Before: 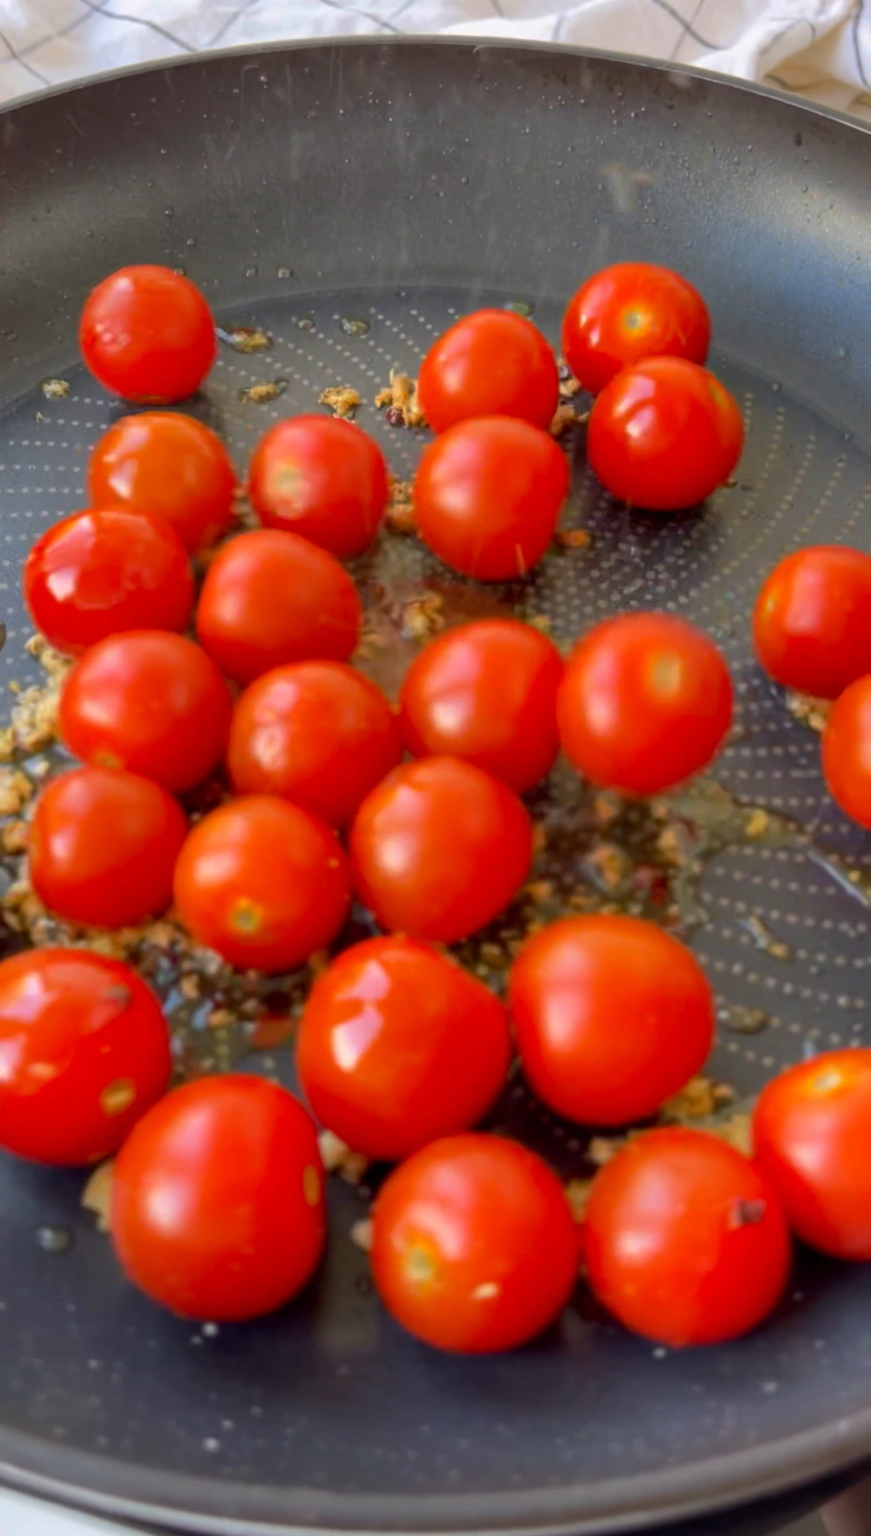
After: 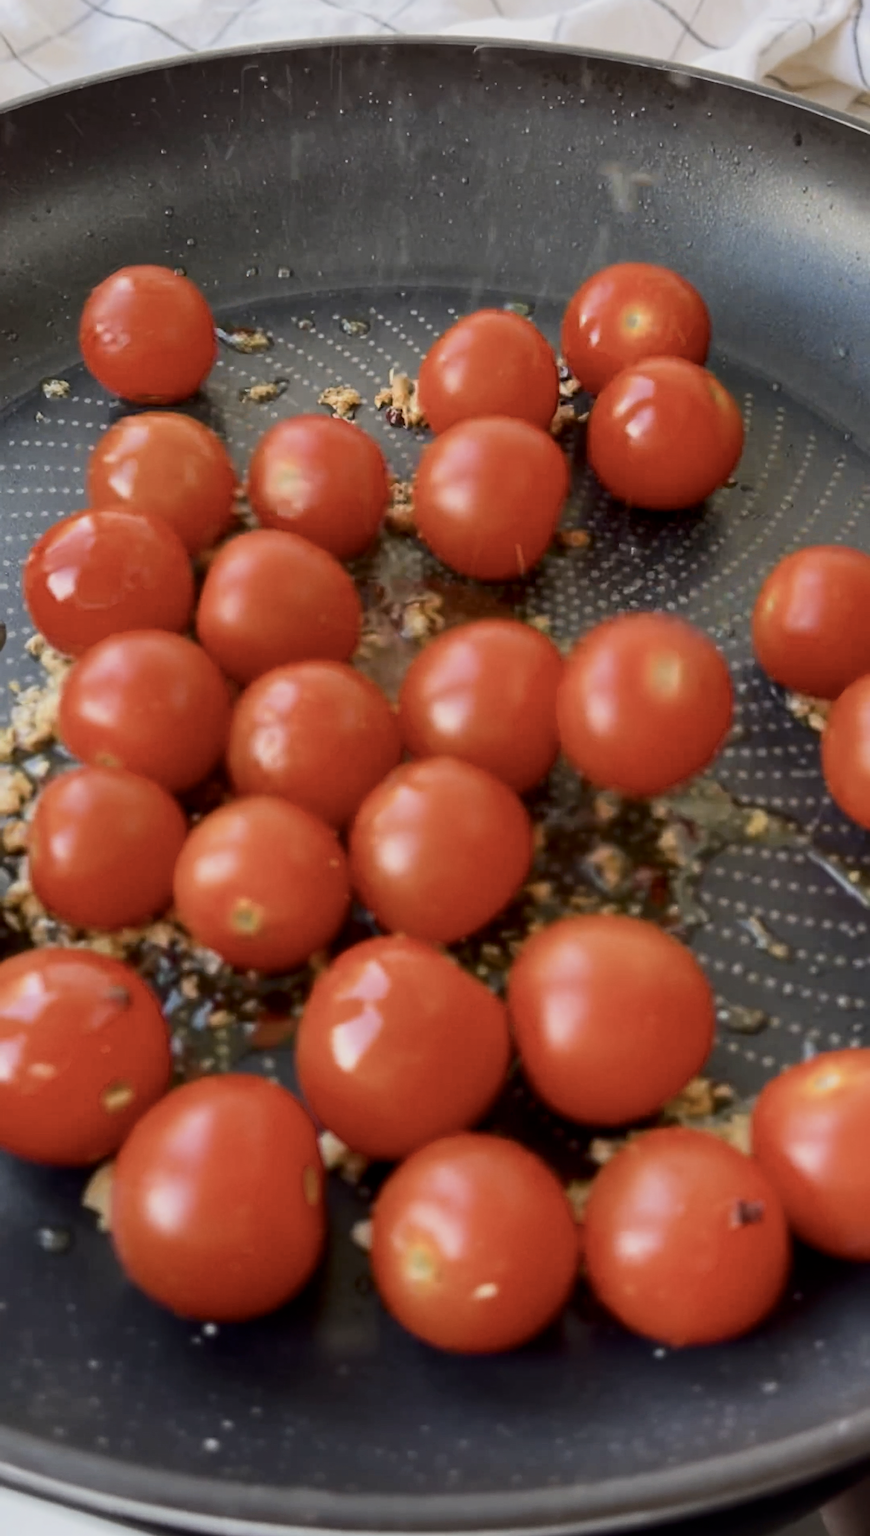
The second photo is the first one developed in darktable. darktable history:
sharpen: radius 1.967
filmic rgb: black relative exposure -16 EV, white relative exposure 6.12 EV, hardness 5.22
contrast brightness saturation: contrast 0.25, saturation -0.31
